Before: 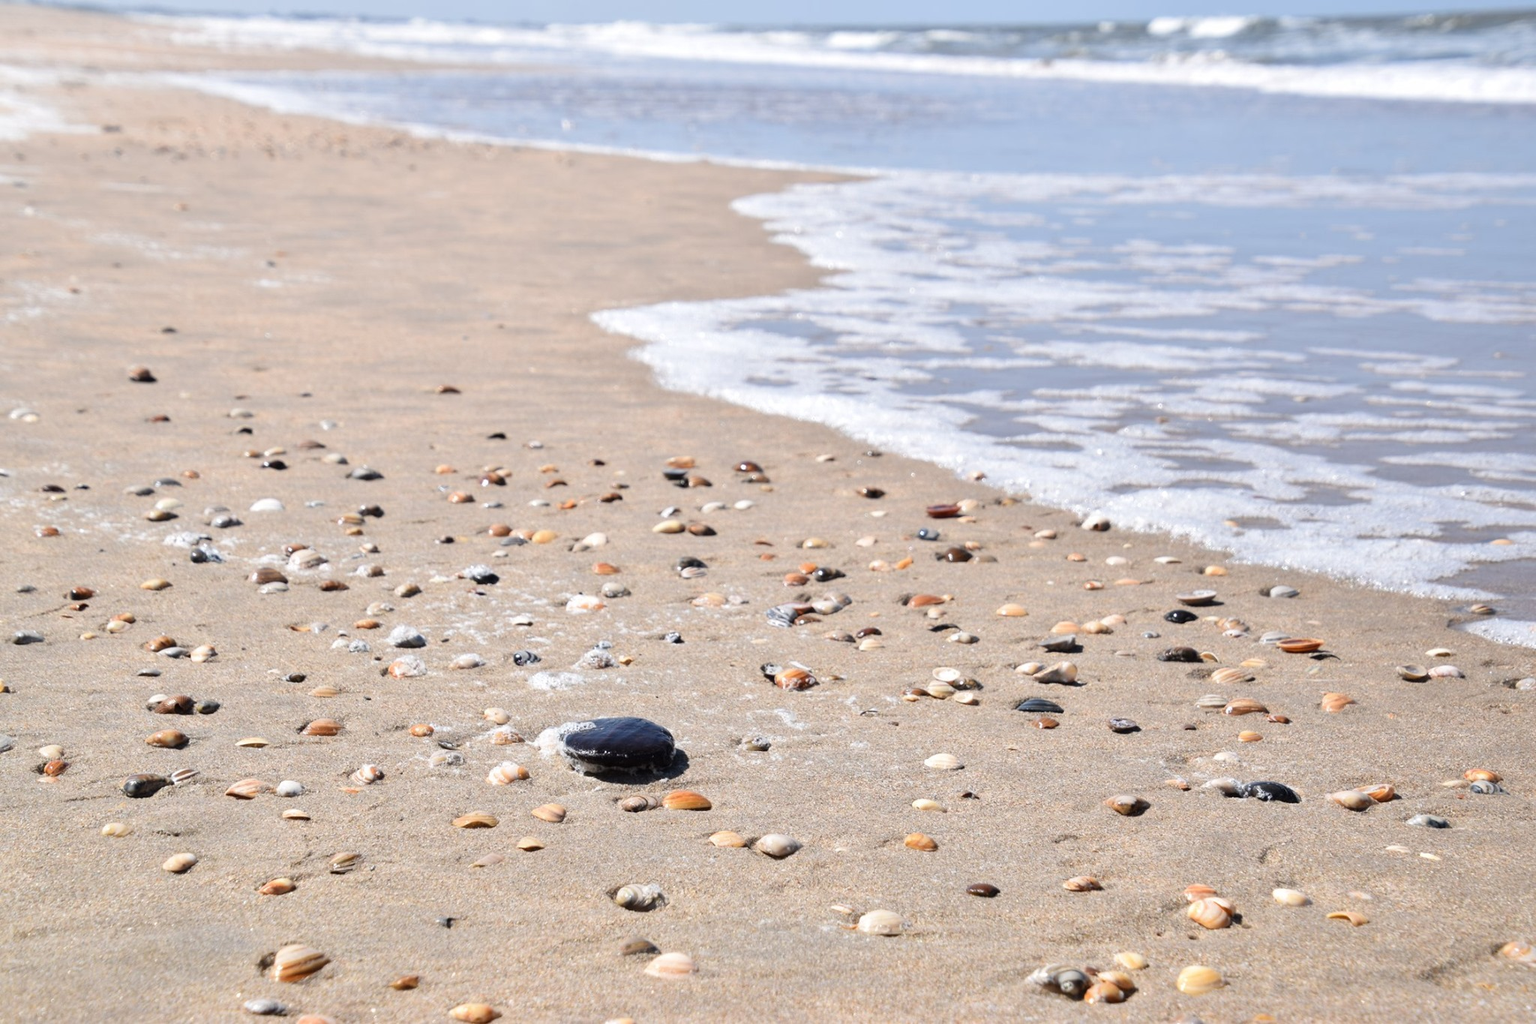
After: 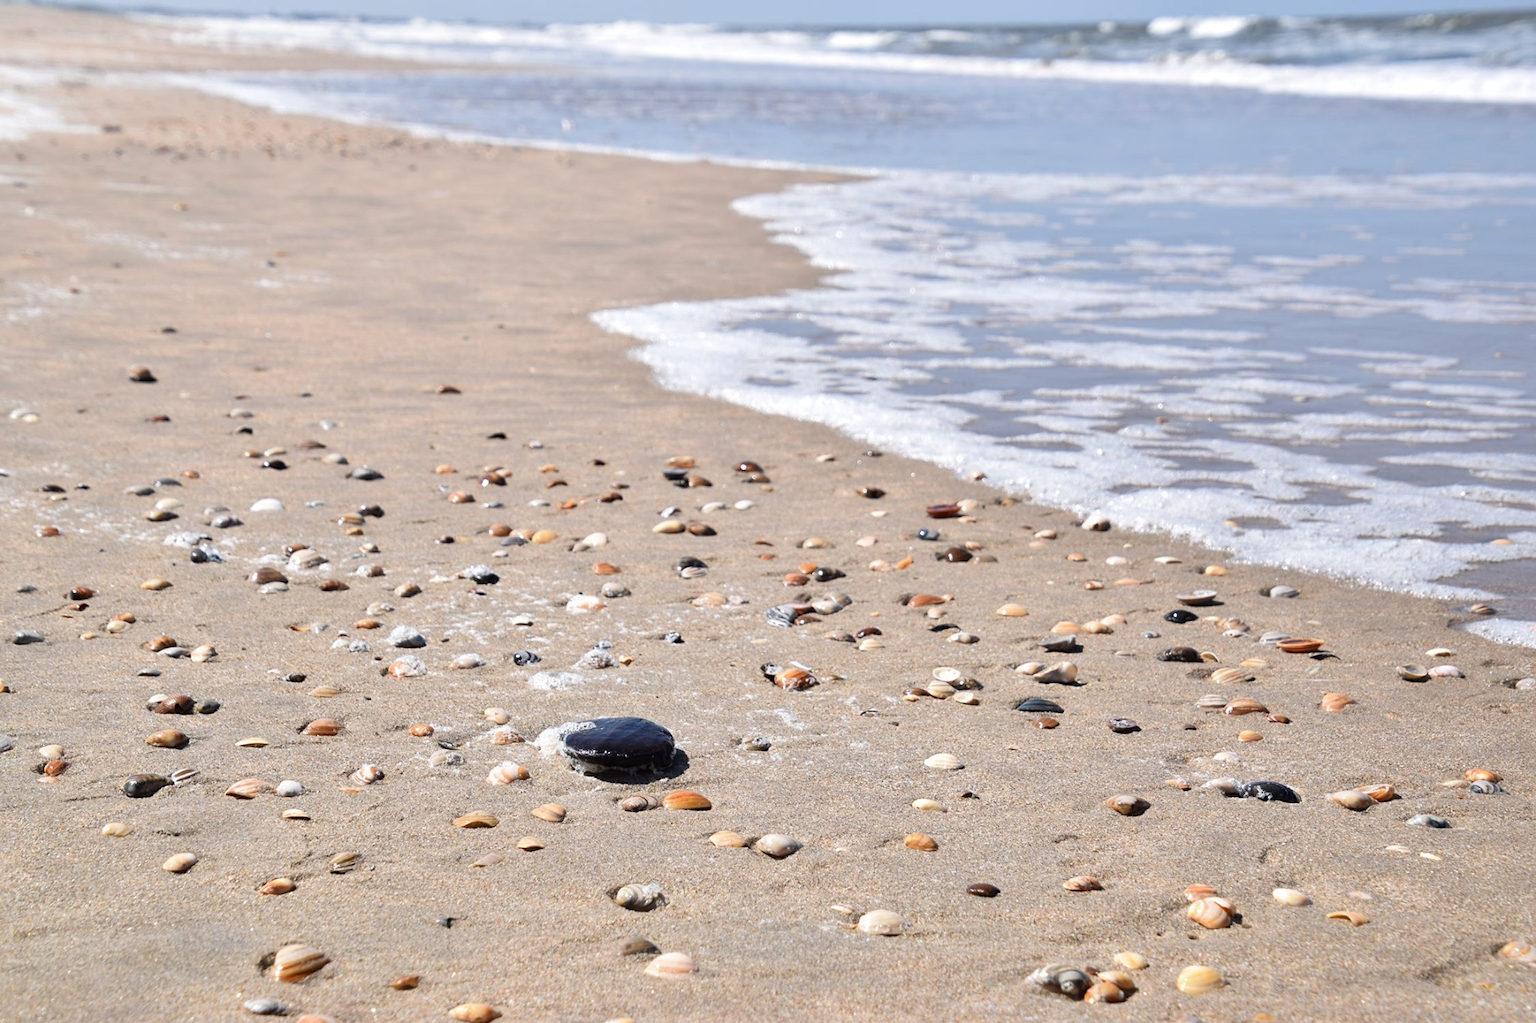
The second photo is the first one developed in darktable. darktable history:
sharpen: amount 0.2
shadows and highlights: radius 125.46, shadows 30.51, highlights -30.51, low approximation 0.01, soften with gaussian
